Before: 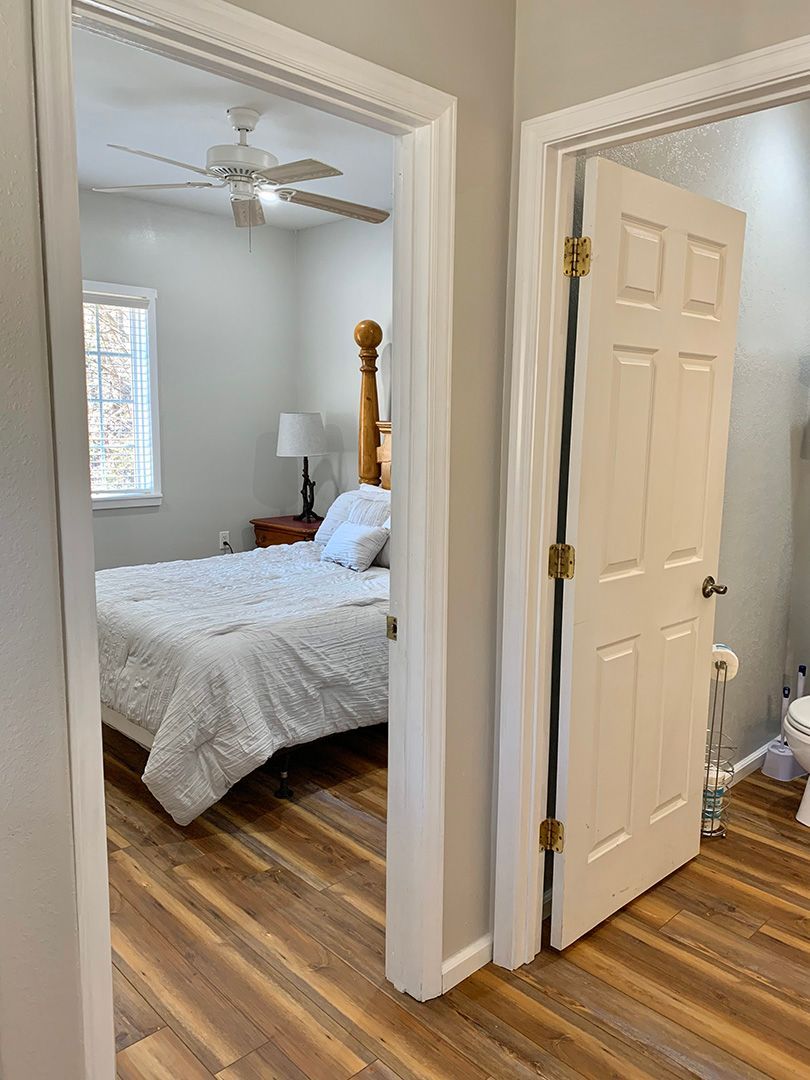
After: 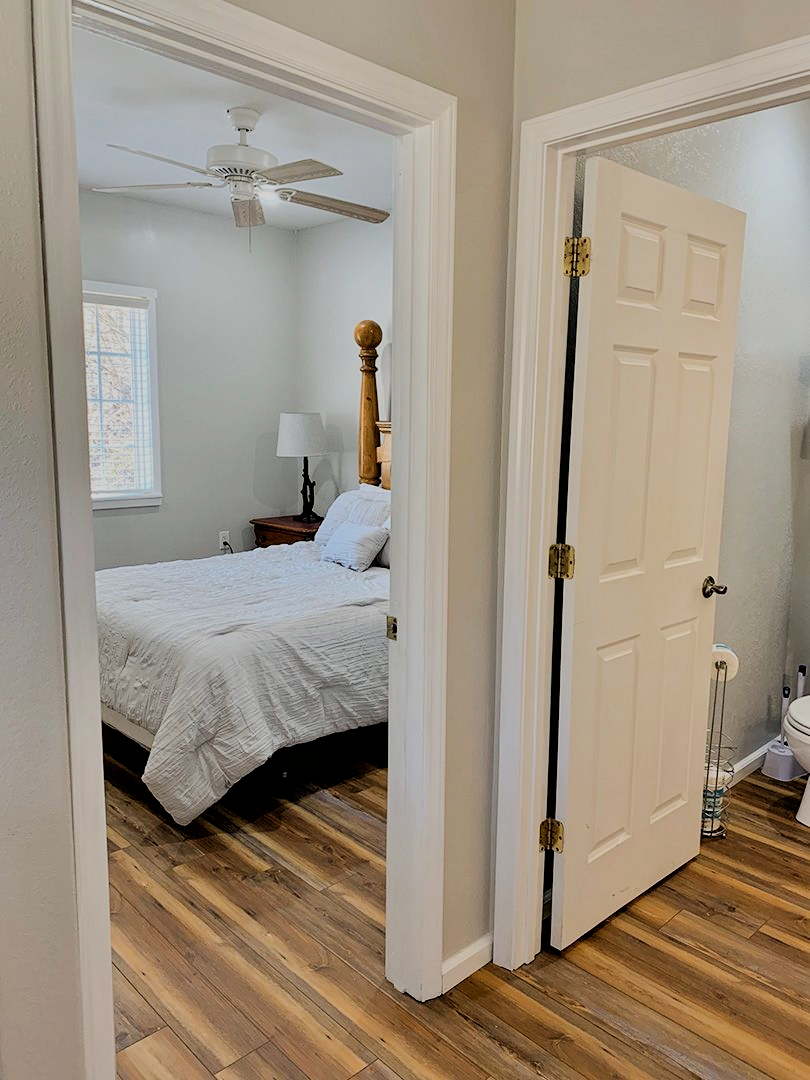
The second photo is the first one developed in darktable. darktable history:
filmic rgb: black relative exposure -4.11 EV, white relative exposure 5.11 EV, hardness 2.08, contrast 1.167
